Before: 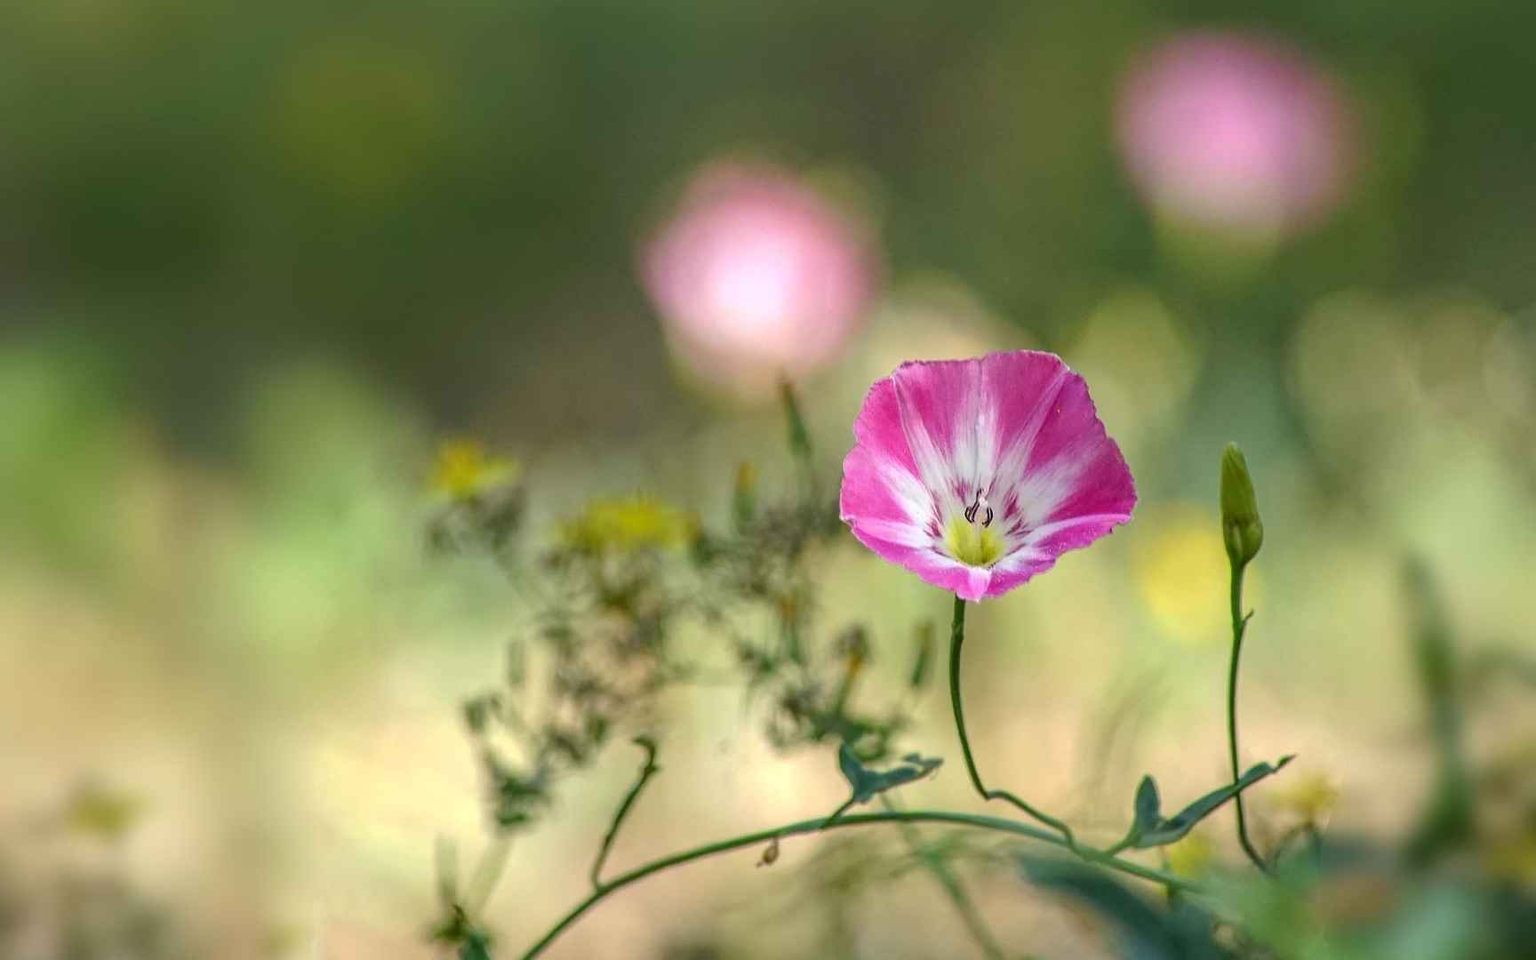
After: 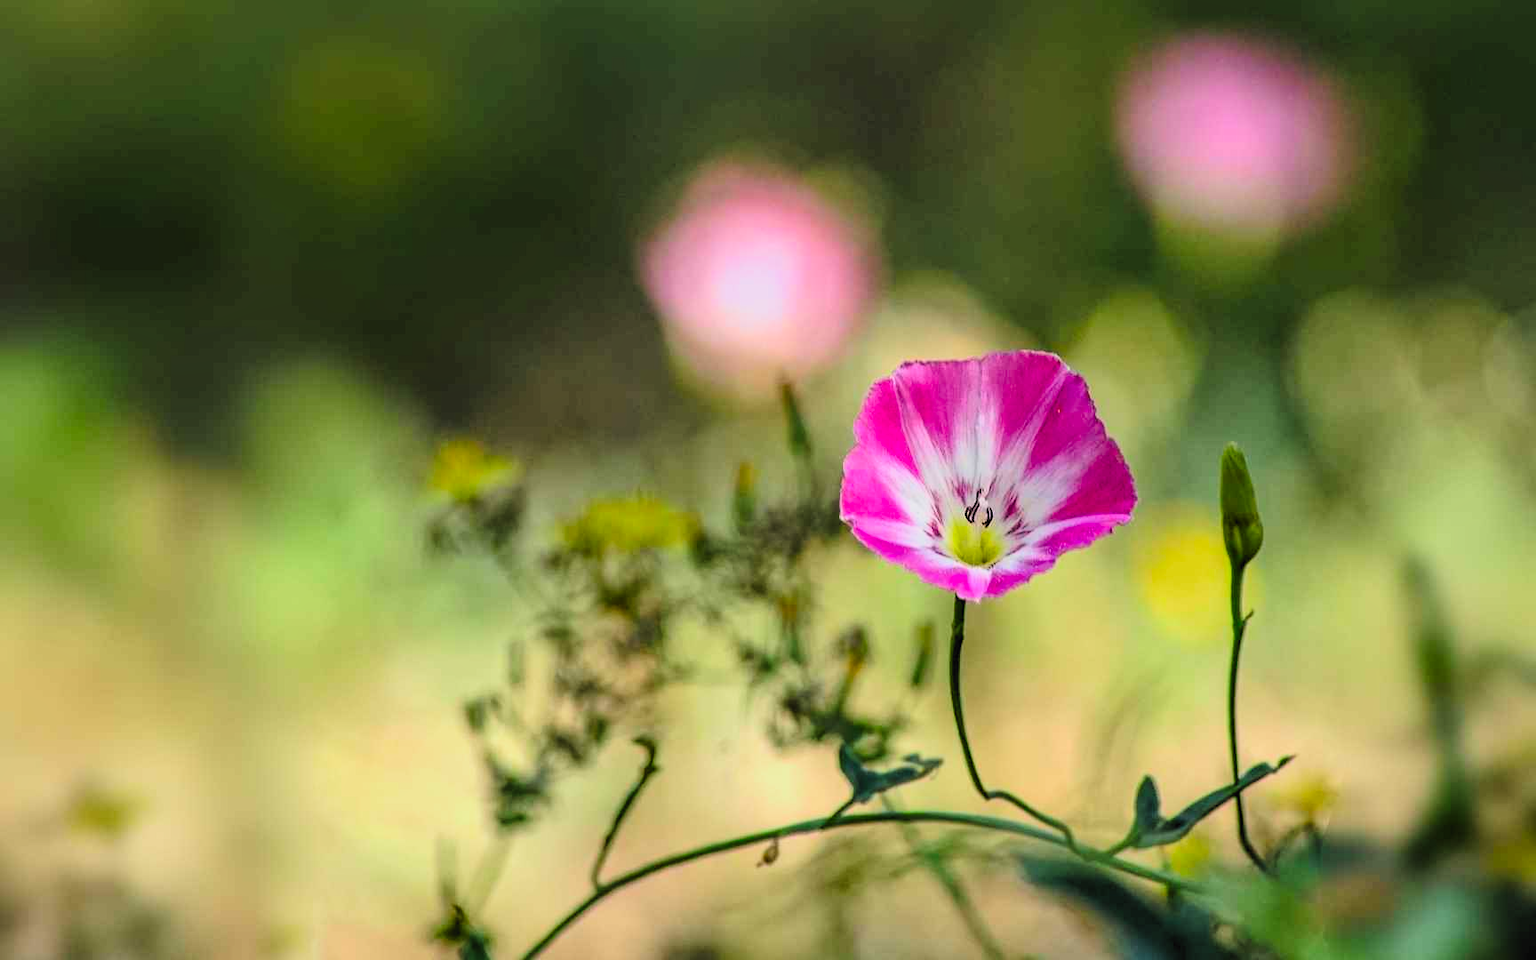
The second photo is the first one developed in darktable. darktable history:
contrast brightness saturation: brightness -0.025, saturation 0.361
filmic rgb: black relative exposure -5.05 EV, white relative exposure 3.98 EV, hardness 2.9, contrast 1.389, highlights saturation mix -19.85%, color science v6 (2022), iterations of high-quality reconstruction 0
local contrast: mode bilateral grid, contrast 21, coarseness 50, detail 119%, midtone range 0.2
